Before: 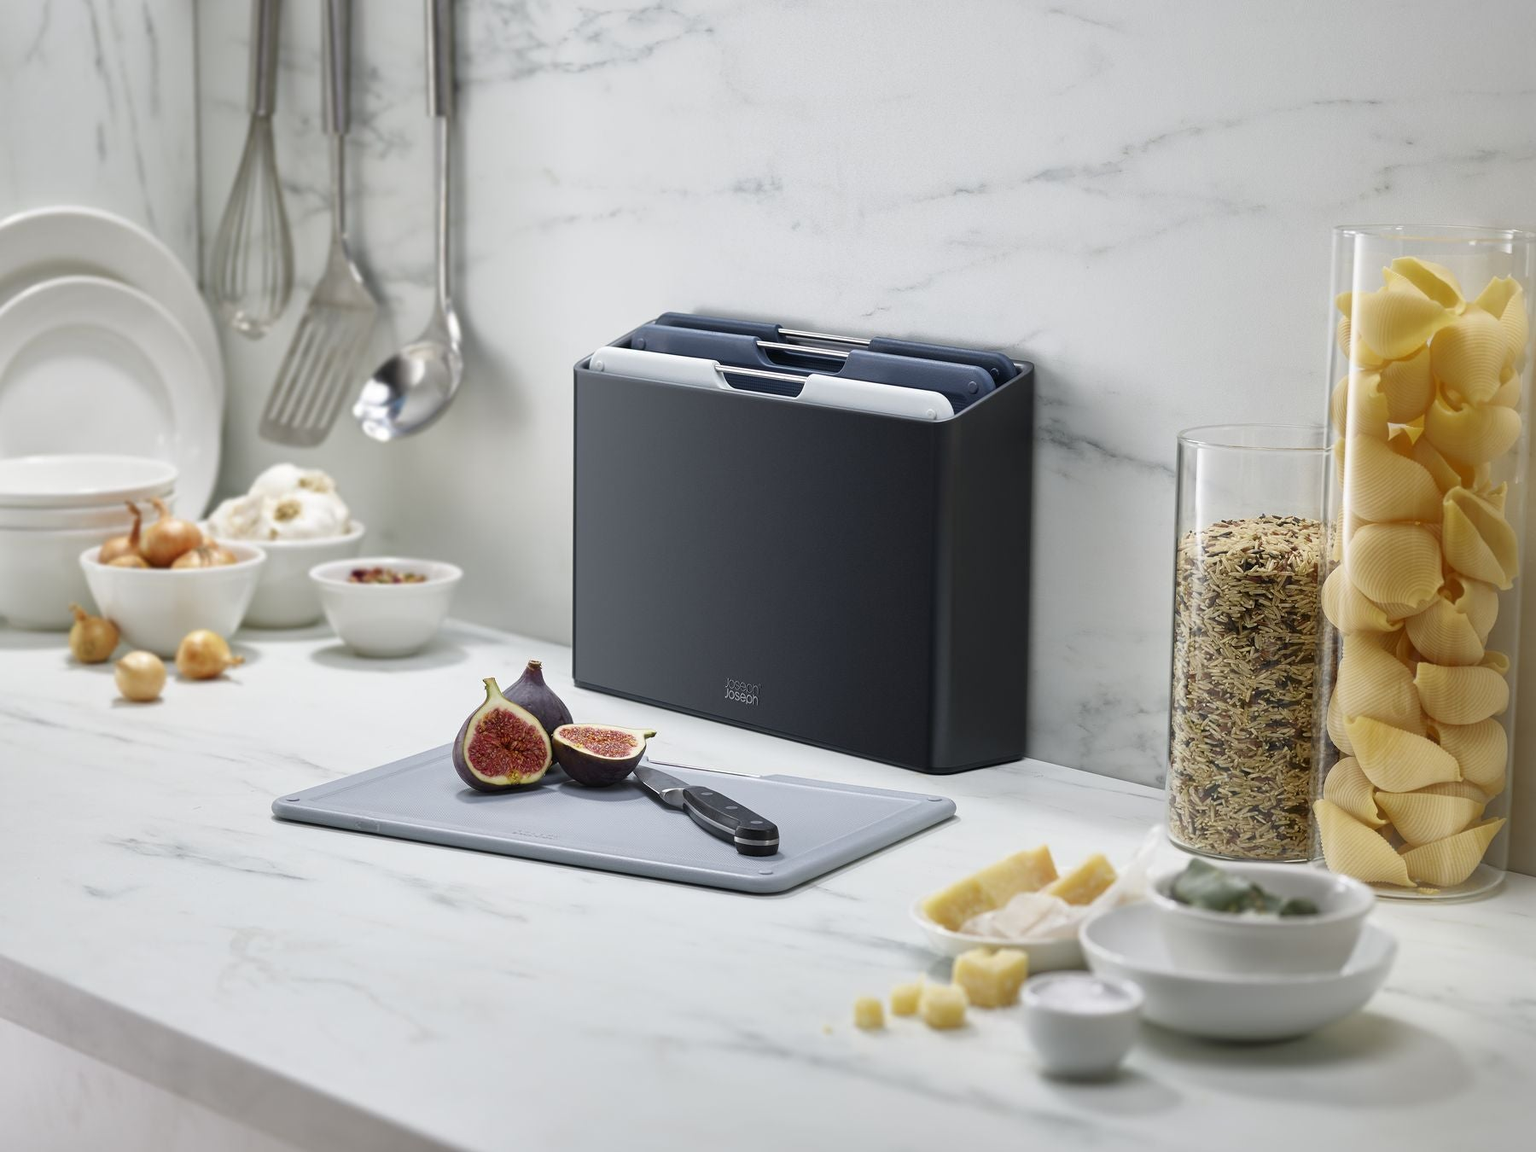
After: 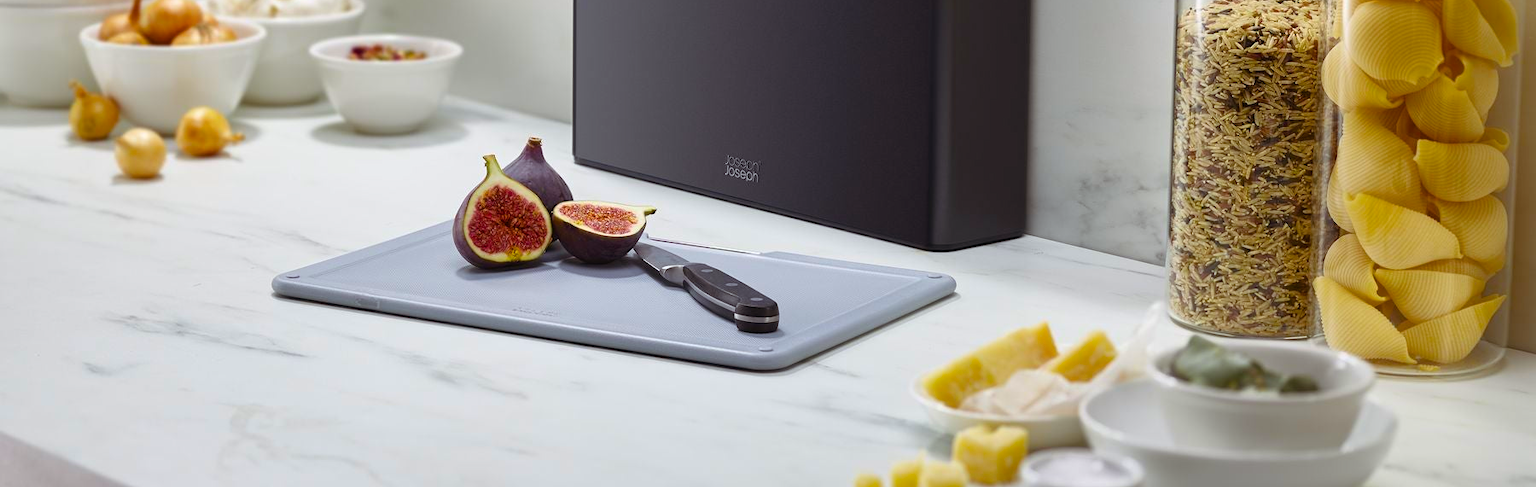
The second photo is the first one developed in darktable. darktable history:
crop: top 45.452%, bottom 12.182%
color balance rgb: shadows lift › chroma 4.486%, shadows lift › hue 27.24°, perceptual saturation grading › global saturation 17.676%, global vibrance 40.459%
